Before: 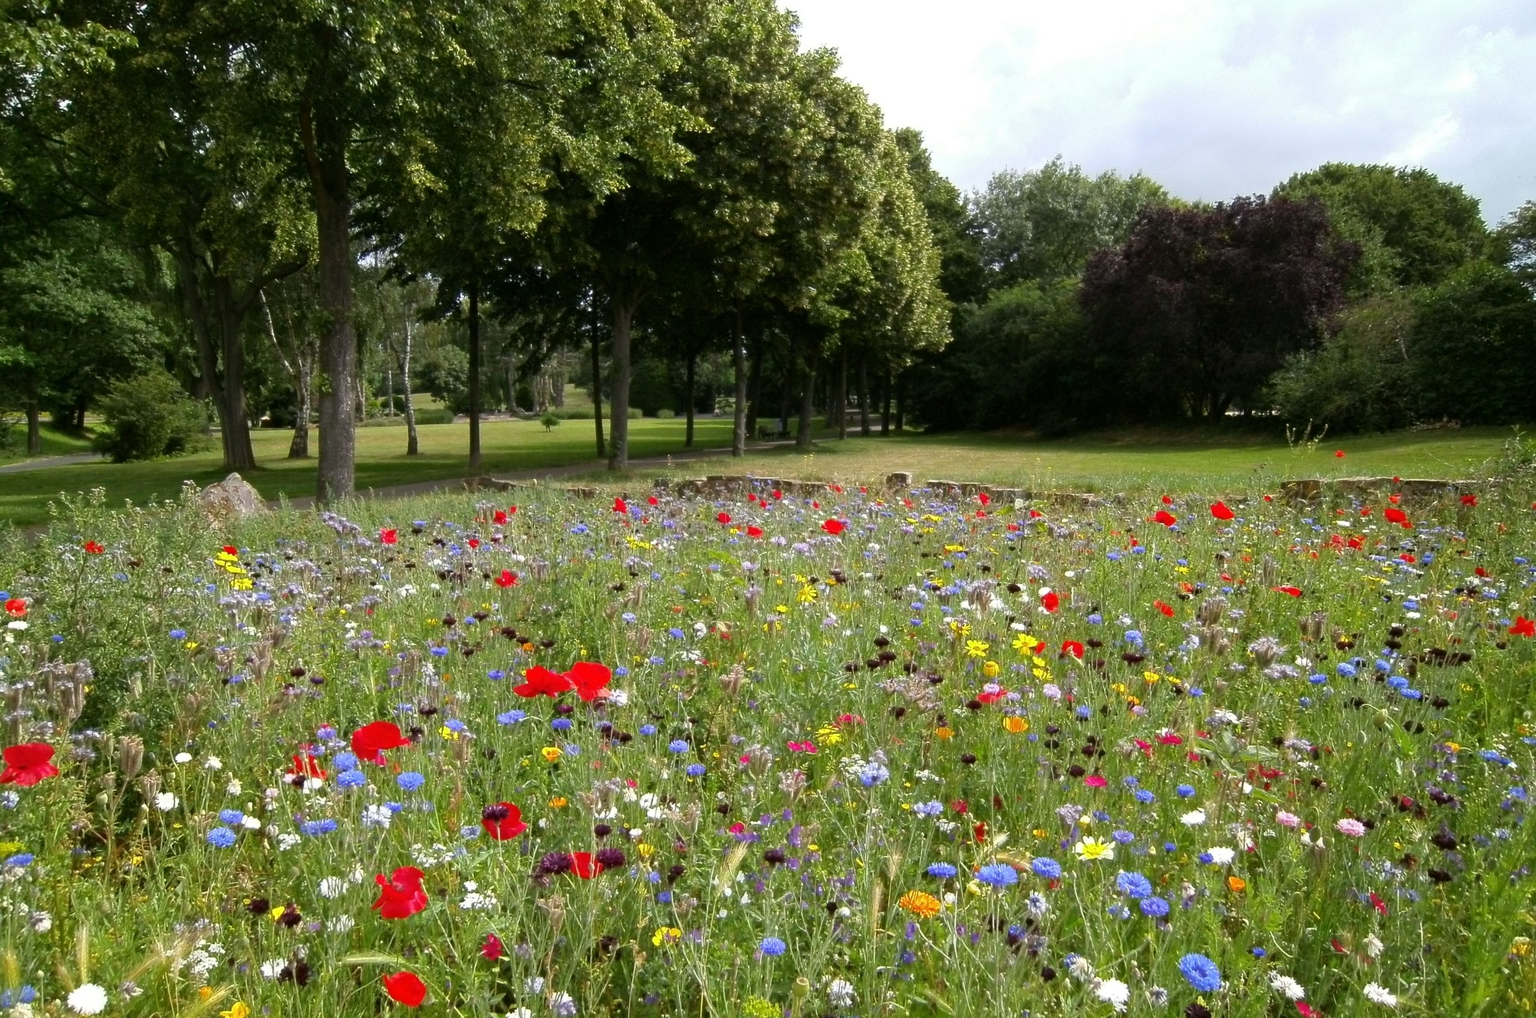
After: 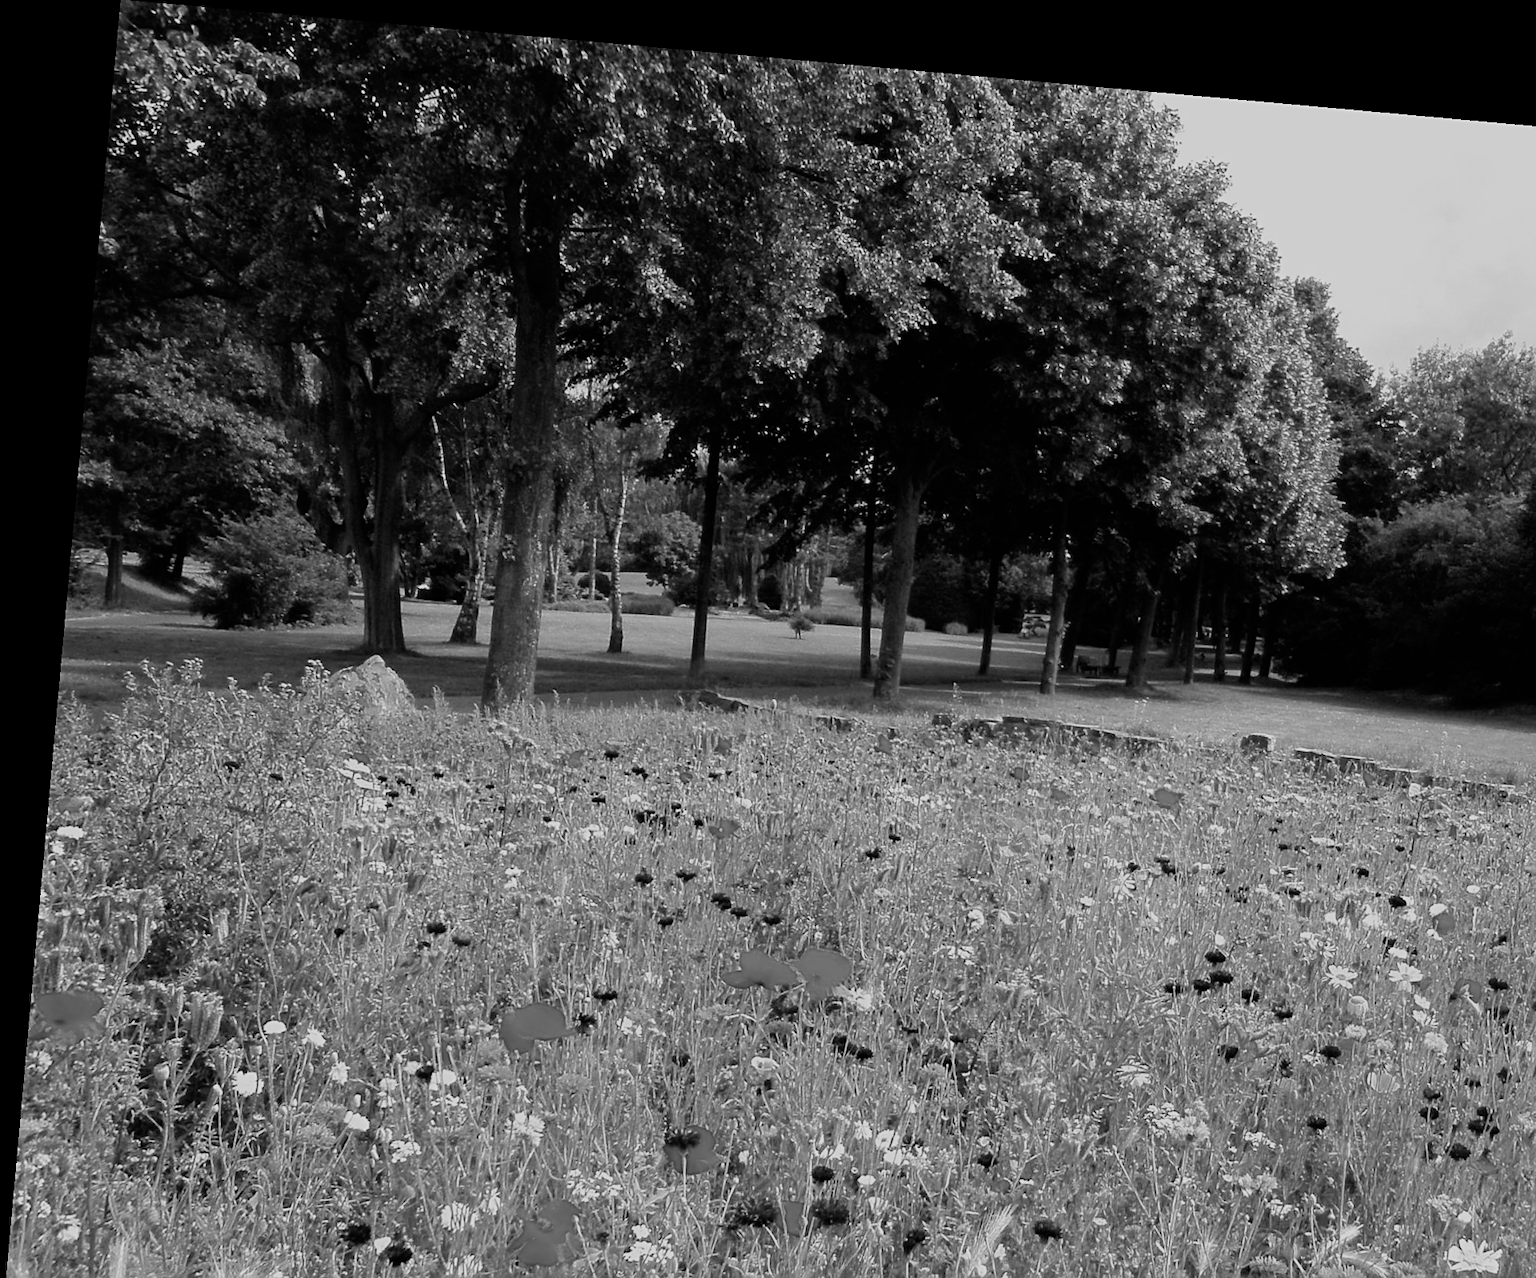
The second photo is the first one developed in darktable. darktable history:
filmic rgb: black relative exposure -7.65 EV, white relative exposure 4.56 EV, hardness 3.61
crop: right 28.885%, bottom 16.626%
sharpen: on, module defaults
monochrome: on, module defaults
rotate and perspective: rotation 5.12°, automatic cropping off
white balance: red 0.988, blue 1.017
color calibration: x 0.372, y 0.386, temperature 4283.97 K
